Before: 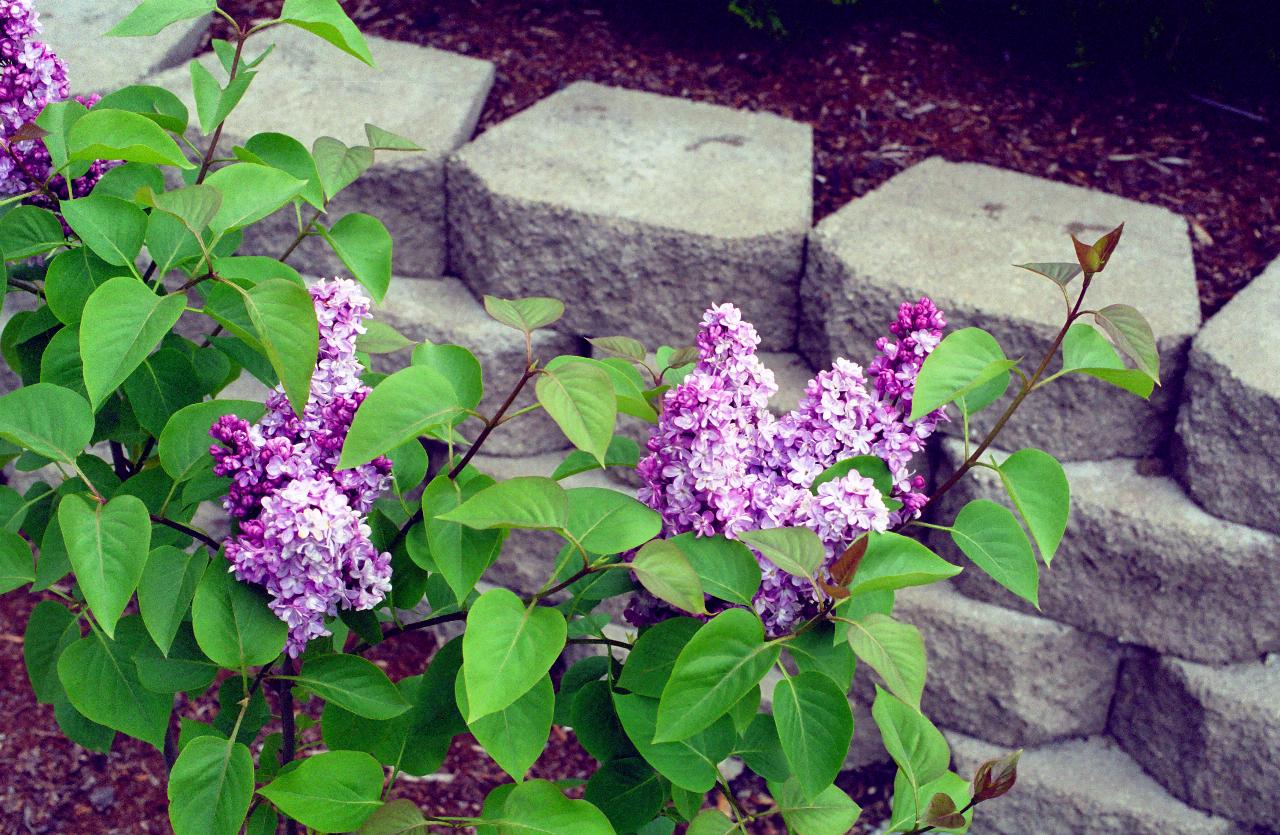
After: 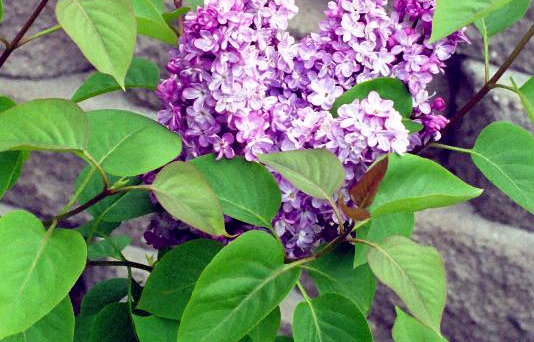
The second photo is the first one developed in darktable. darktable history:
local contrast: mode bilateral grid, contrast 21, coarseness 51, detail 119%, midtone range 0.2
crop: left 37.577%, top 45.289%, right 20.686%, bottom 13.666%
